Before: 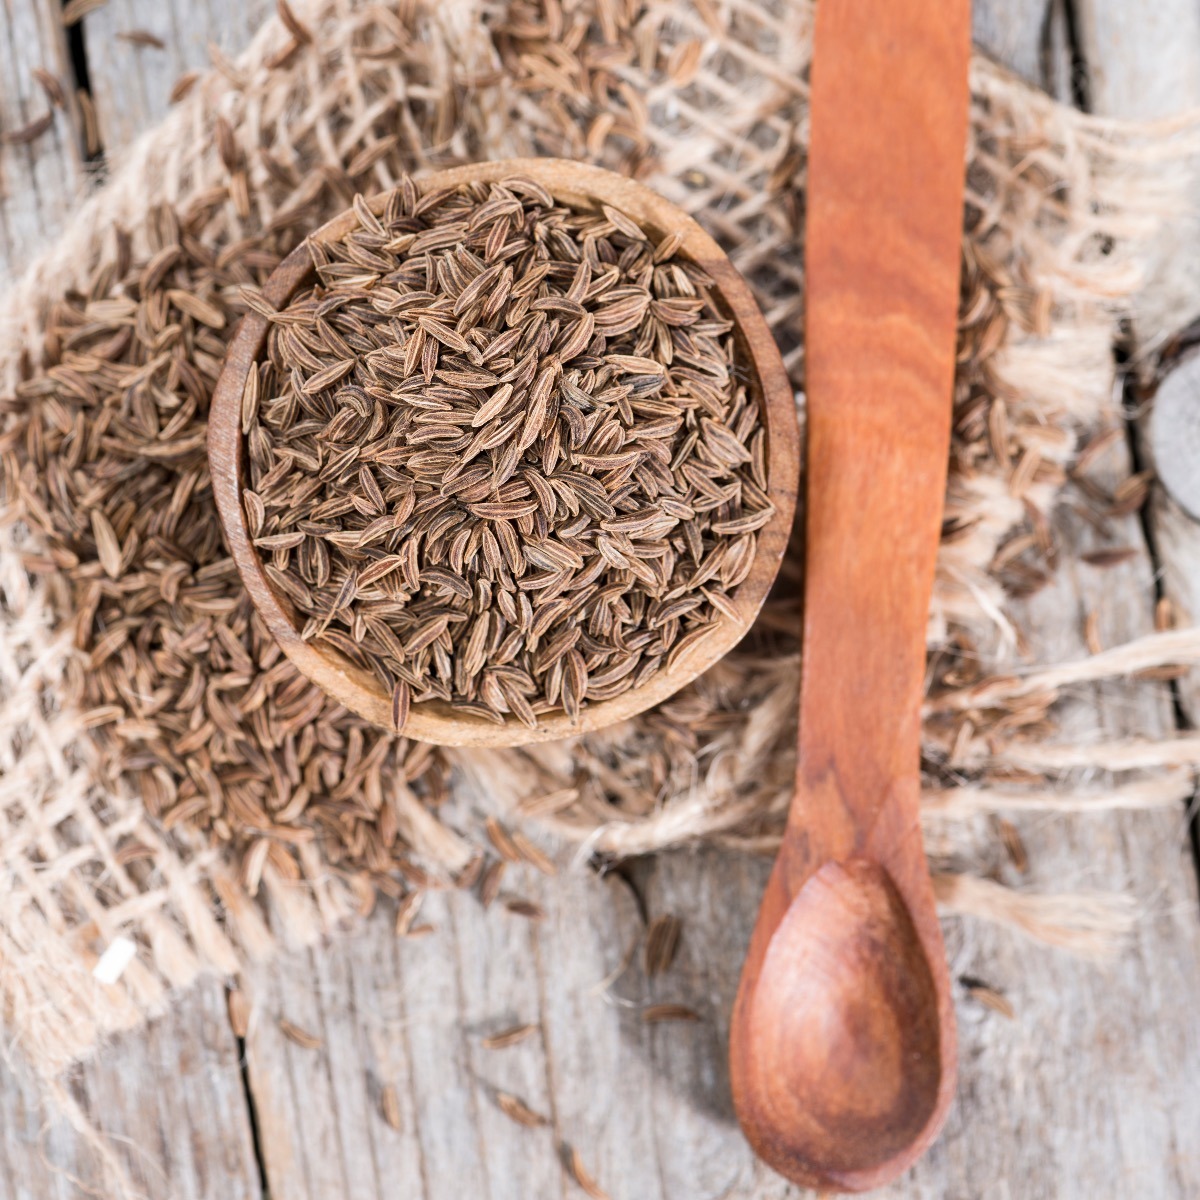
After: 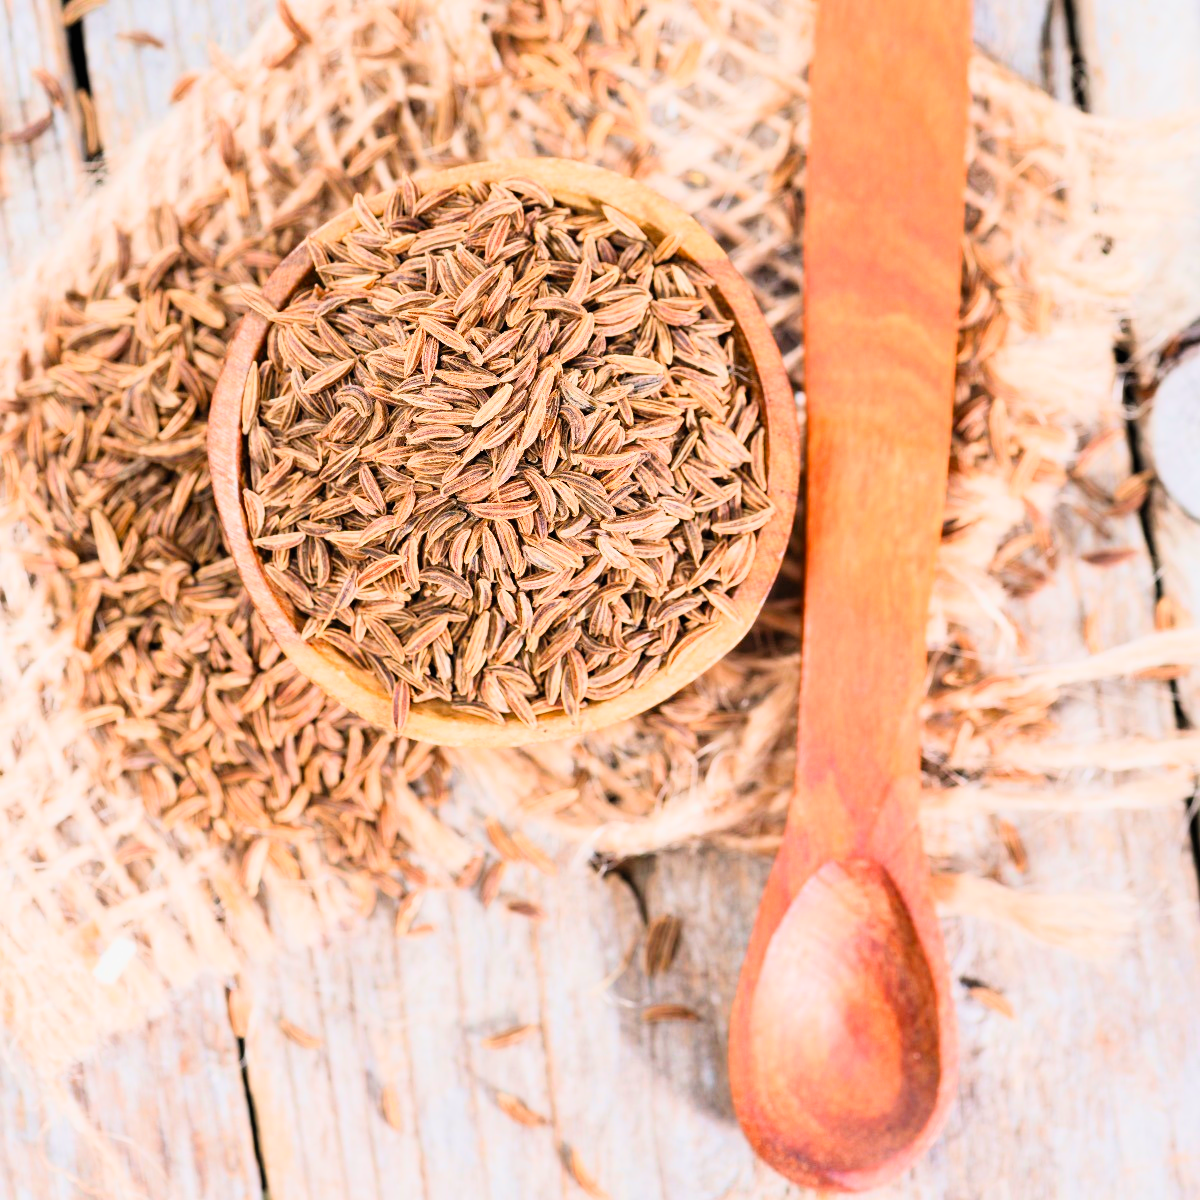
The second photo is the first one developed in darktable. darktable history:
velvia: strength 6.51%
exposure: black level correction 0, exposure 0.698 EV, compensate highlight preservation false
contrast brightness saturation: contrast 0.2, brightness 0.198, saturation 0.812
filmic rgb: black relative exposure -7.83 EV, white relative exposure 4.26 EV, hardness 3.86
